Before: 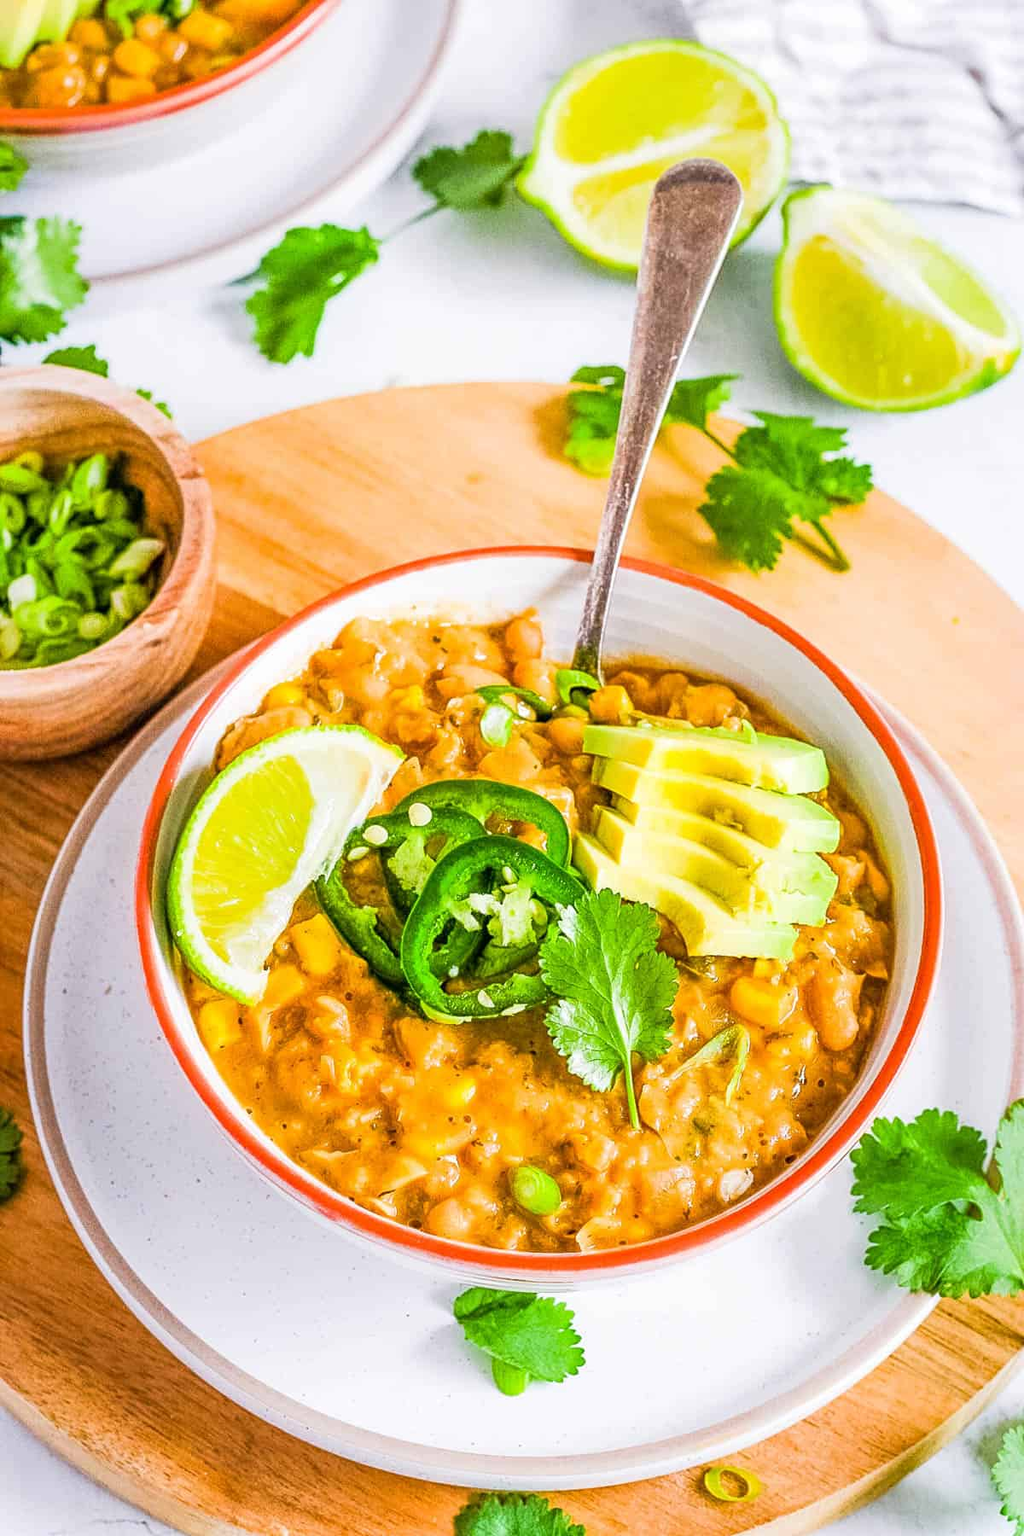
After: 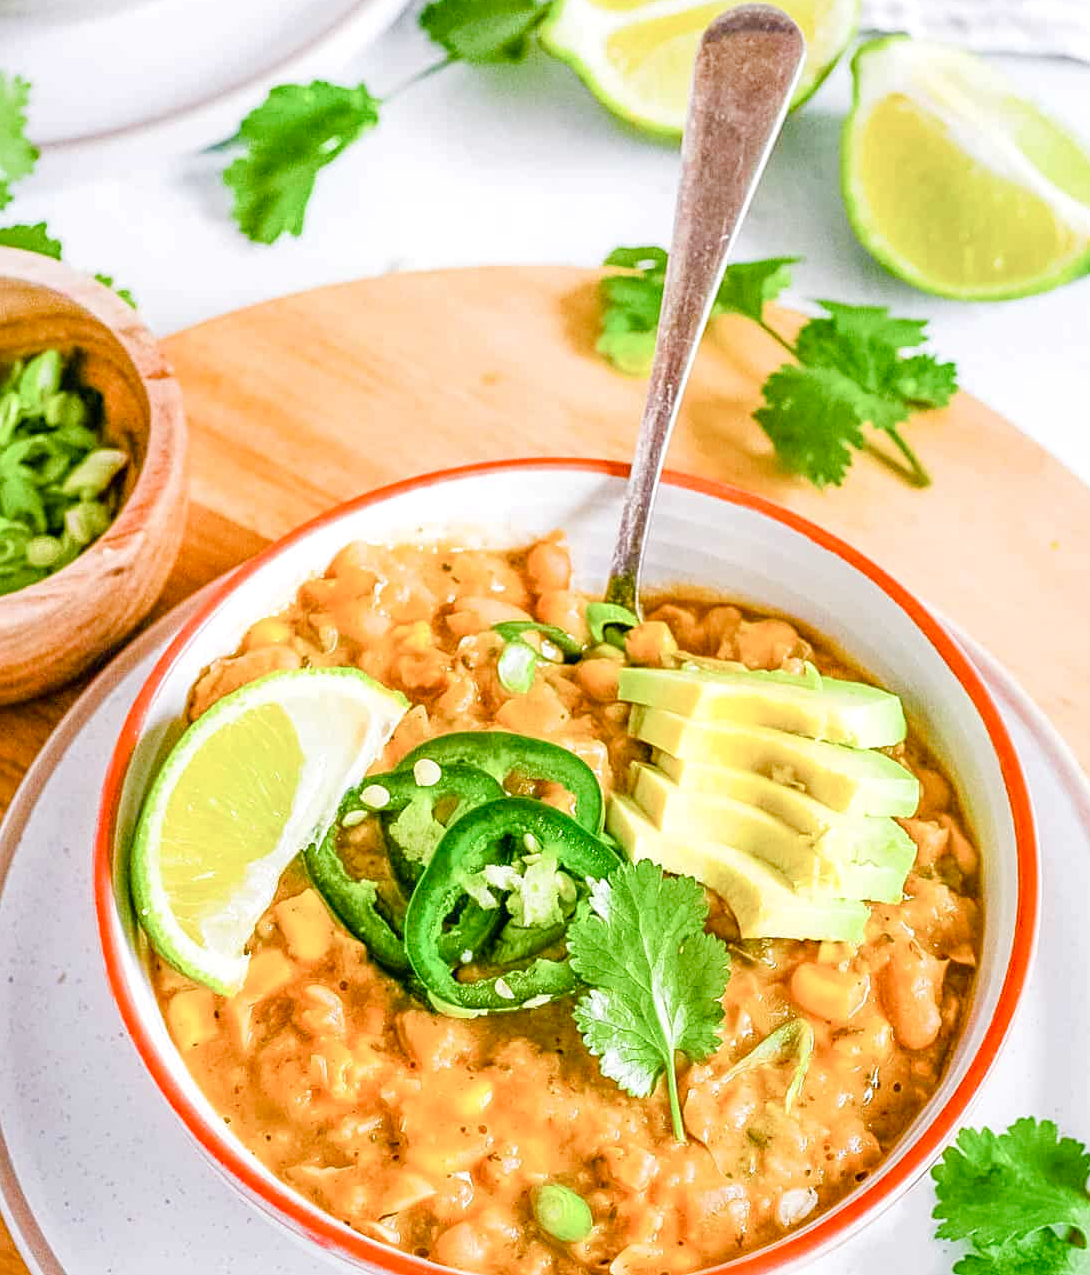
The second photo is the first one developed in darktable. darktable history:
crop: left 5.481%, top 10.163%, right 3.606%, bottom 18.958%
exposure: exposure 0.077 EV, compensate highlight preservation false
color balance rgb: shadows lift › chroma 2.013%, shadows lift › hue 248.18°, perceptual saturation grading › global saturation 0.767%, perceptual saturation grading › highlights -17.957%, perceptual saturation grading › mid-tones 32.867%, perceptual saturation grading › shadows 50.274%, perceptual brilliance grading › mid-tones 10.284%, perceptual brilliance grading › shadows 14.351%, global vibrance -24.559%
